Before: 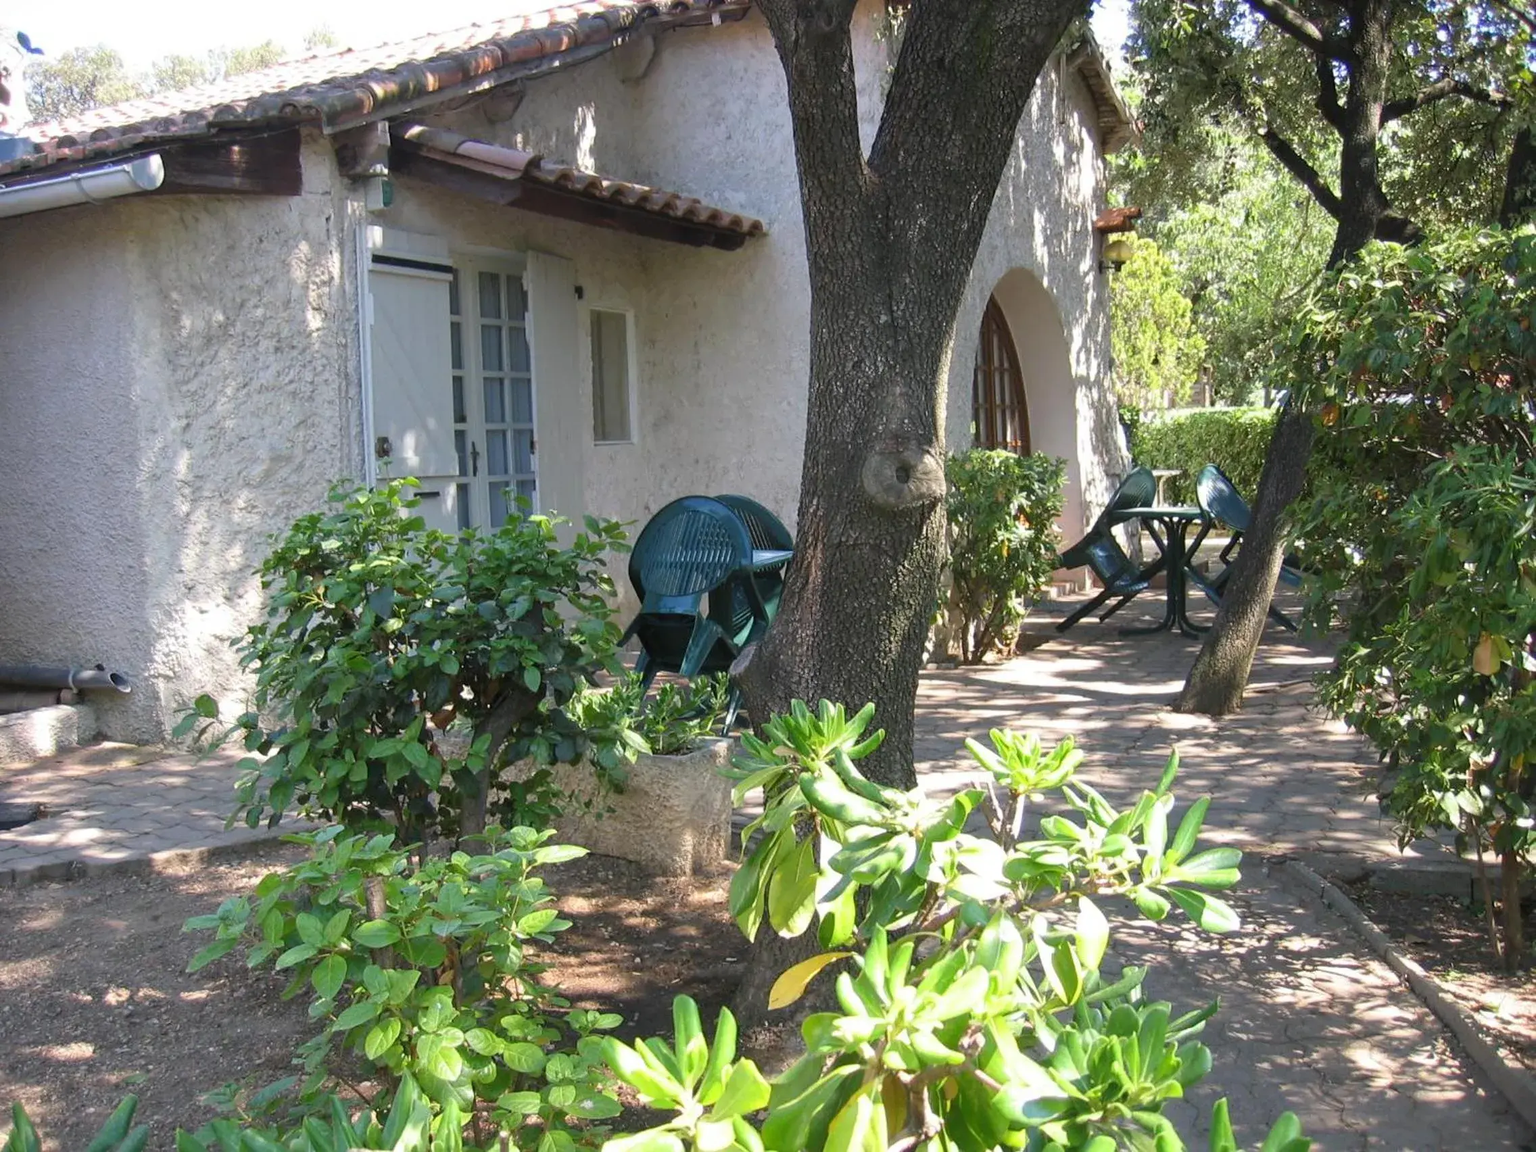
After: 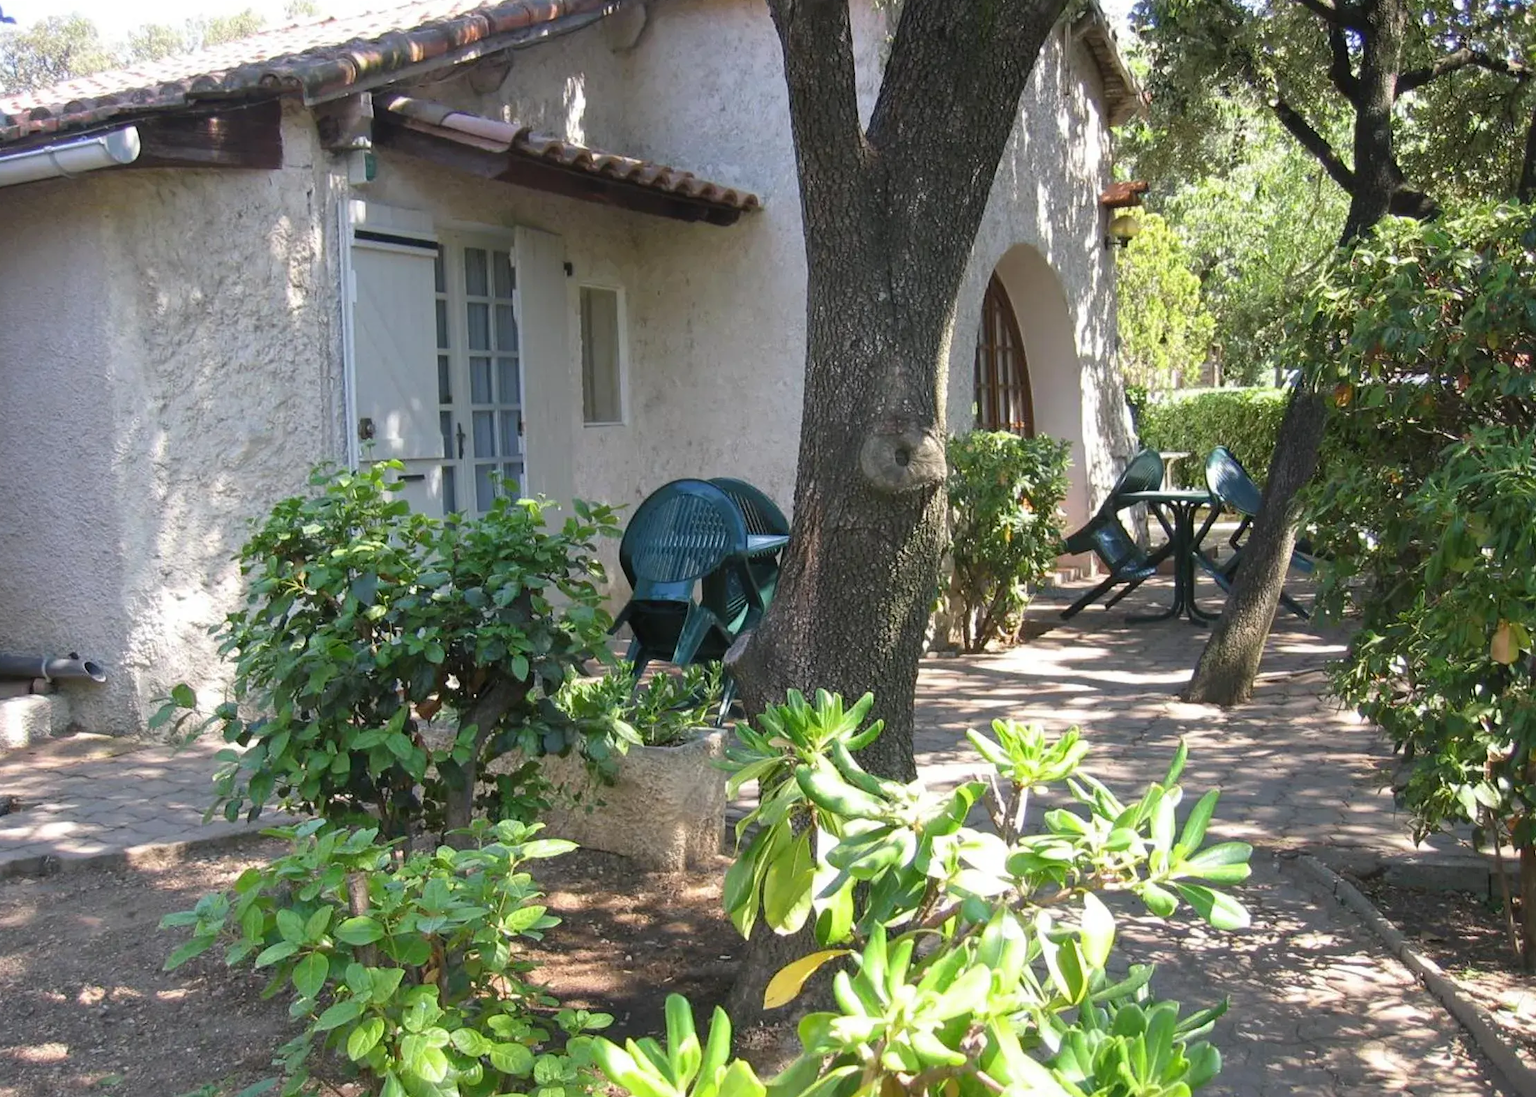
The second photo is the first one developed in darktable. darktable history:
crop: left 1.892%, top 2.814%, right 1.174%, bottom 4.844%
